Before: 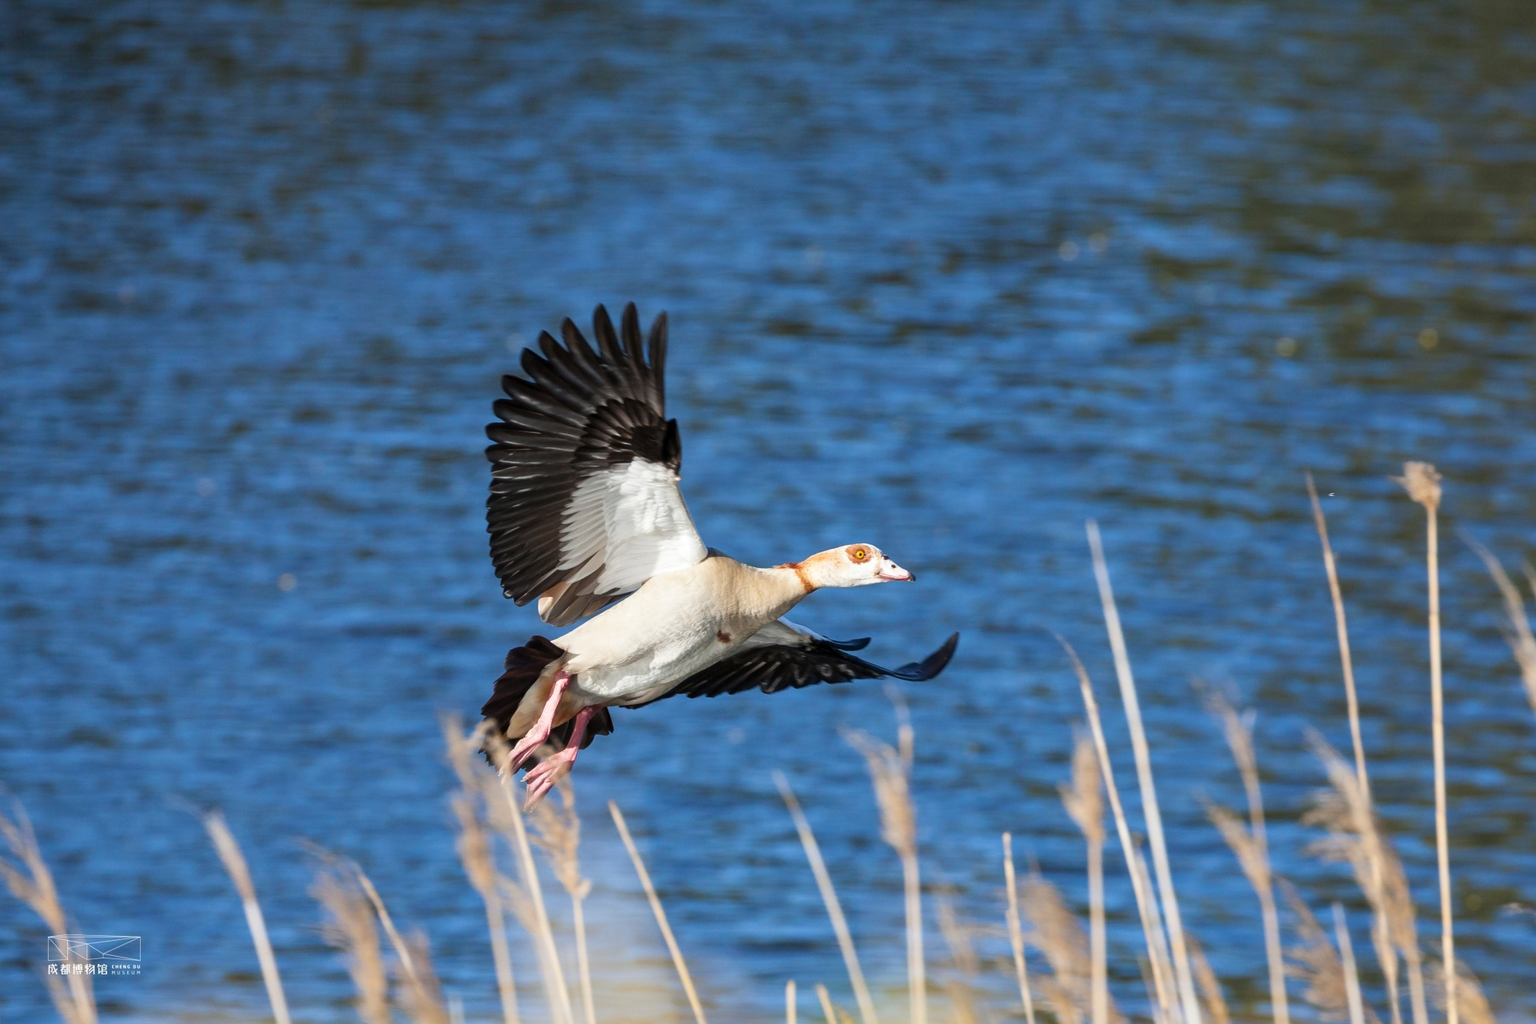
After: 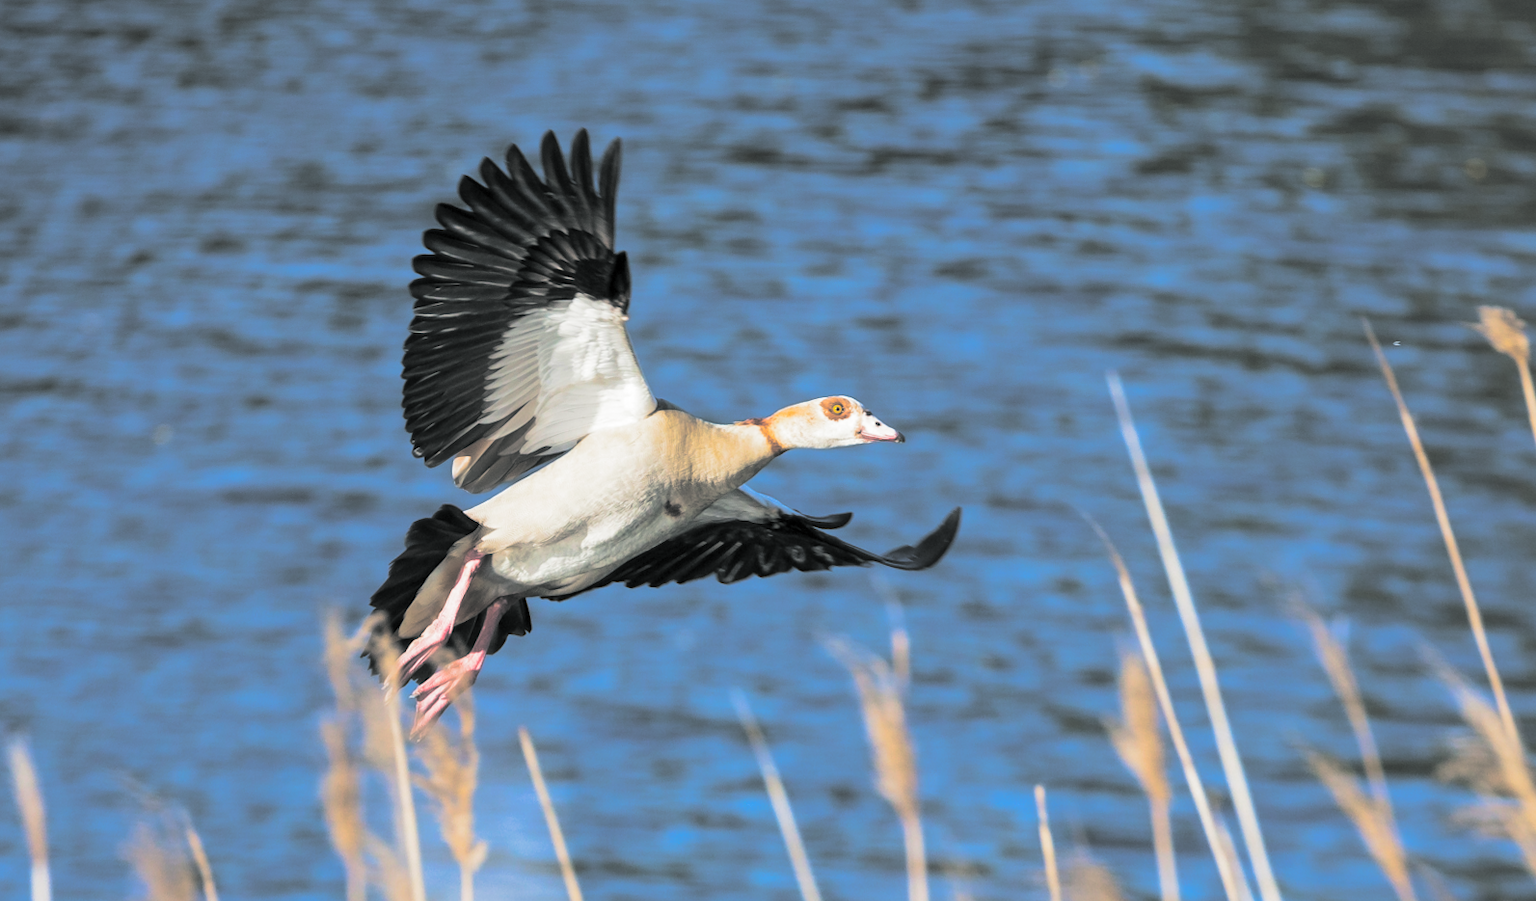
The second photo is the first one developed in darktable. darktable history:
split-toning: shadows › hue 190.8°, shadows › saturation 0.05, highlights › hue 54°, highlights › saturation 0.05, compress 0%
velvia: on, module defaults
contrast brightness saturation: contrast 0.05, brightness 0.06, saturation 0.01
rotate and perspective: rotation 0.72°, lens shift (vertical) -0.352, lens shift (horizontal) -0.051, crop left 0.152, crop right 0.859, crop top 0.019, crop bottom 0.964
color balance rgb: perceptual saturation grading › global saturation 25%, global vibrance 20%
crop: top 11.038%, bottom 13.962%
shadows and highlights: shadows 29.61, highlights -30.47, low approximation 0.01, soften with gaussian
